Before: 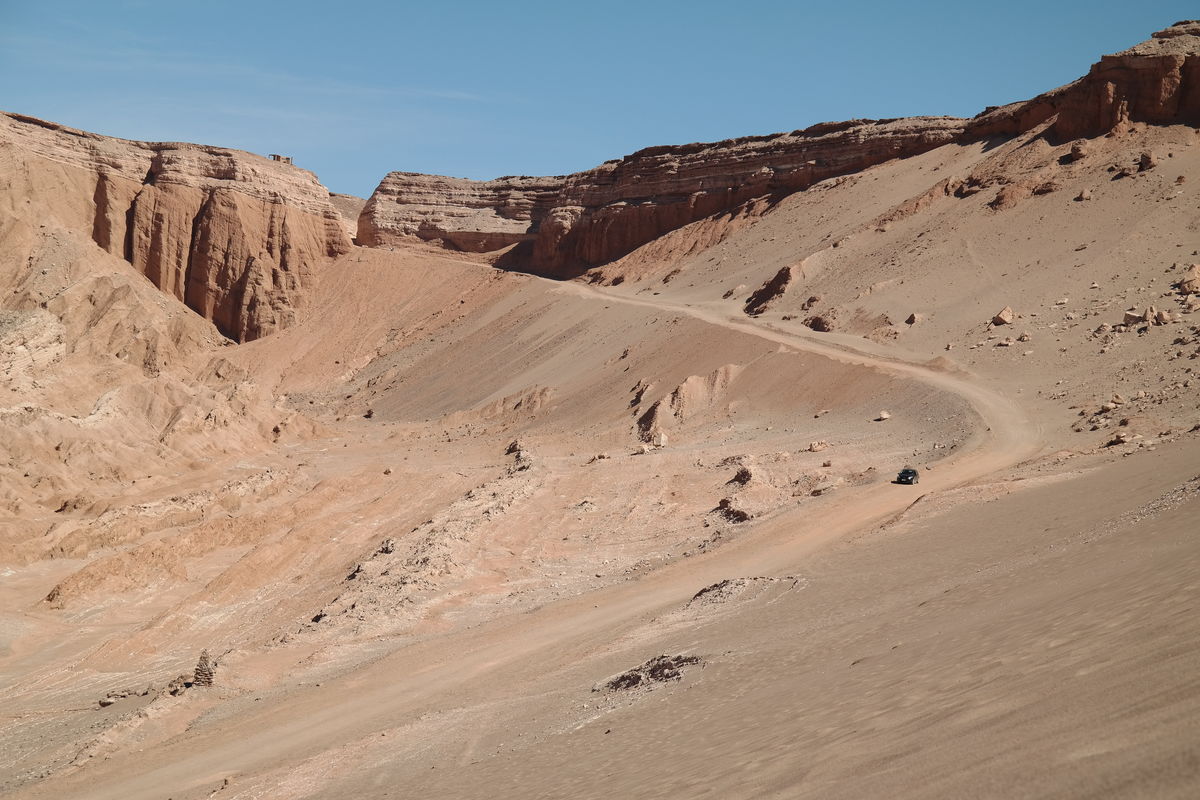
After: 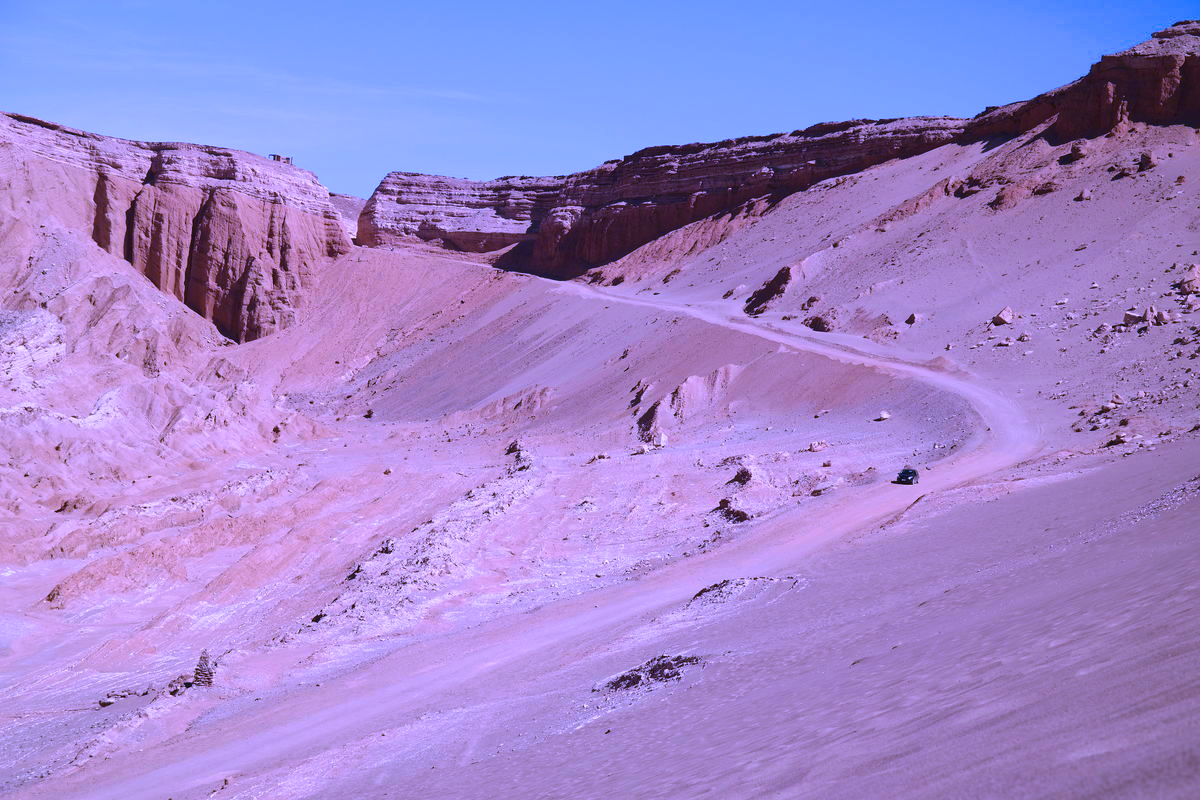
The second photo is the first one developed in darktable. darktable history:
velvia: strength 32%, mid-tones bias 0.2
white balance: red 0.98, blue 1.61
tone curve: curves: ch0 [(0, 0.032) (0.181, 0.152) (0.751, 0.762) (1, 1)], color space Lab, linked channels, preserve colors none
